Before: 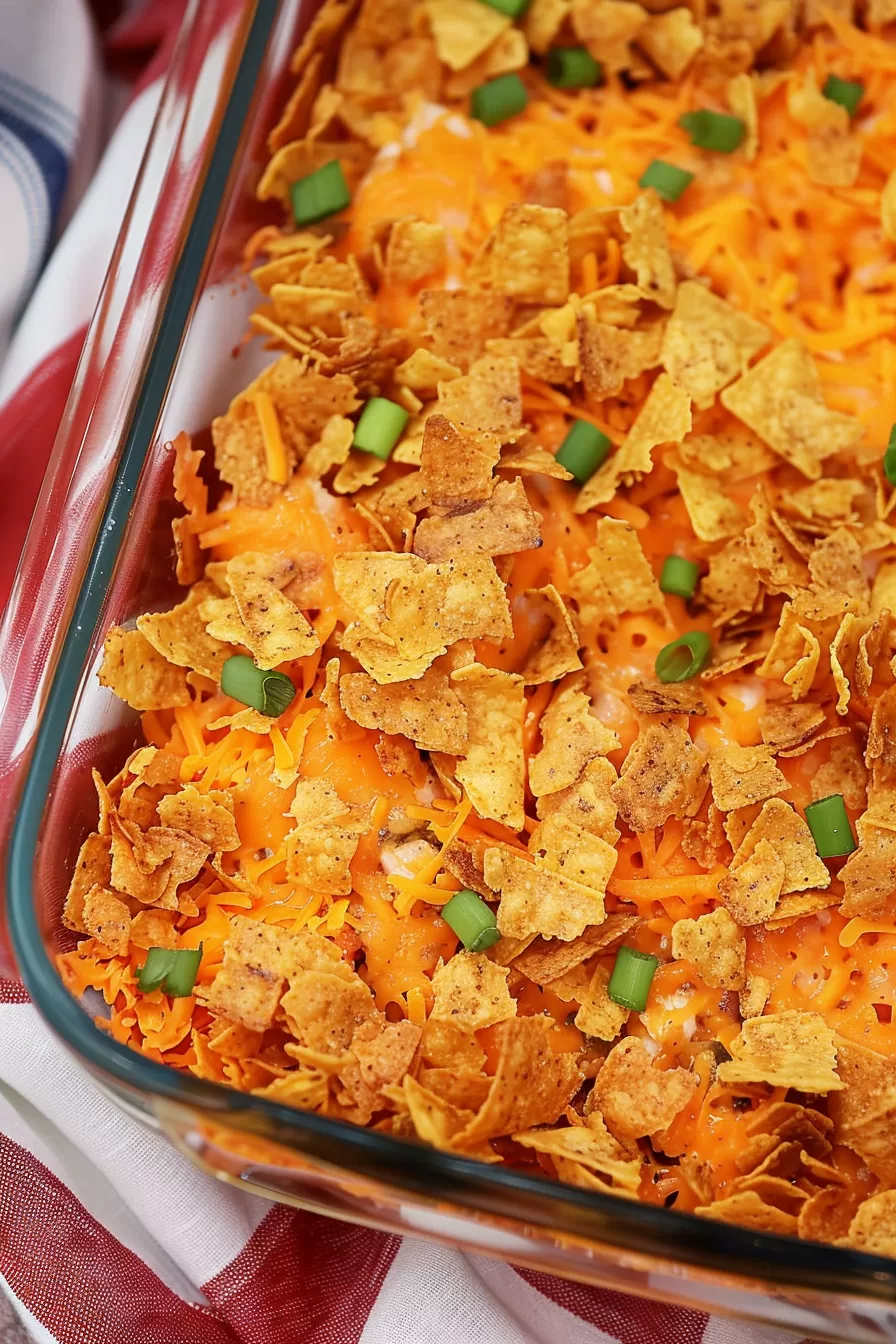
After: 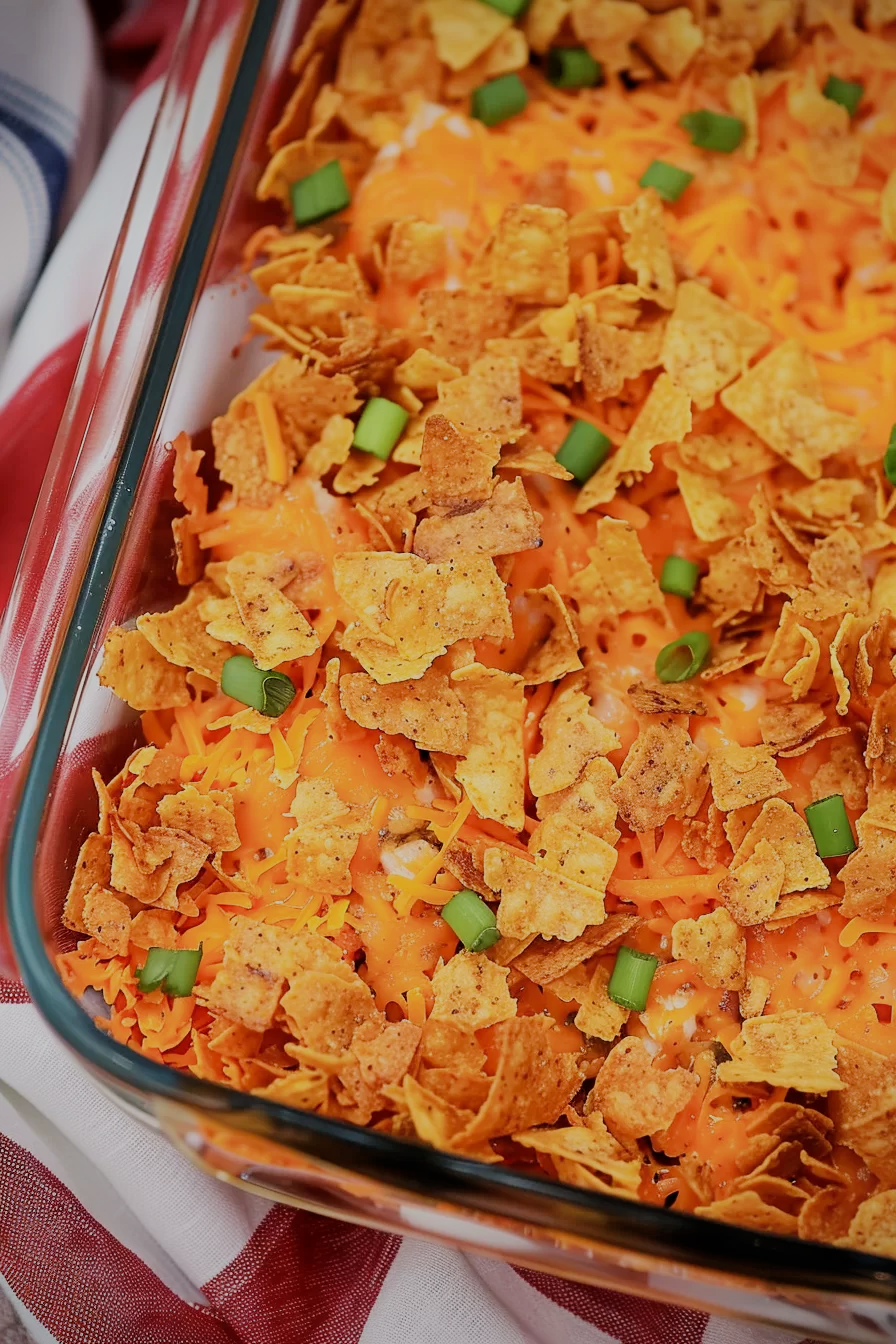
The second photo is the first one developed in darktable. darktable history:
filmic rgb: black relative exposure -8.55 EV, white relative exposure 5.55 EV, hardness 3.37, contrast 1.019, iterations of high-quality reconstruction 0
vignetting: saturation -0.025
